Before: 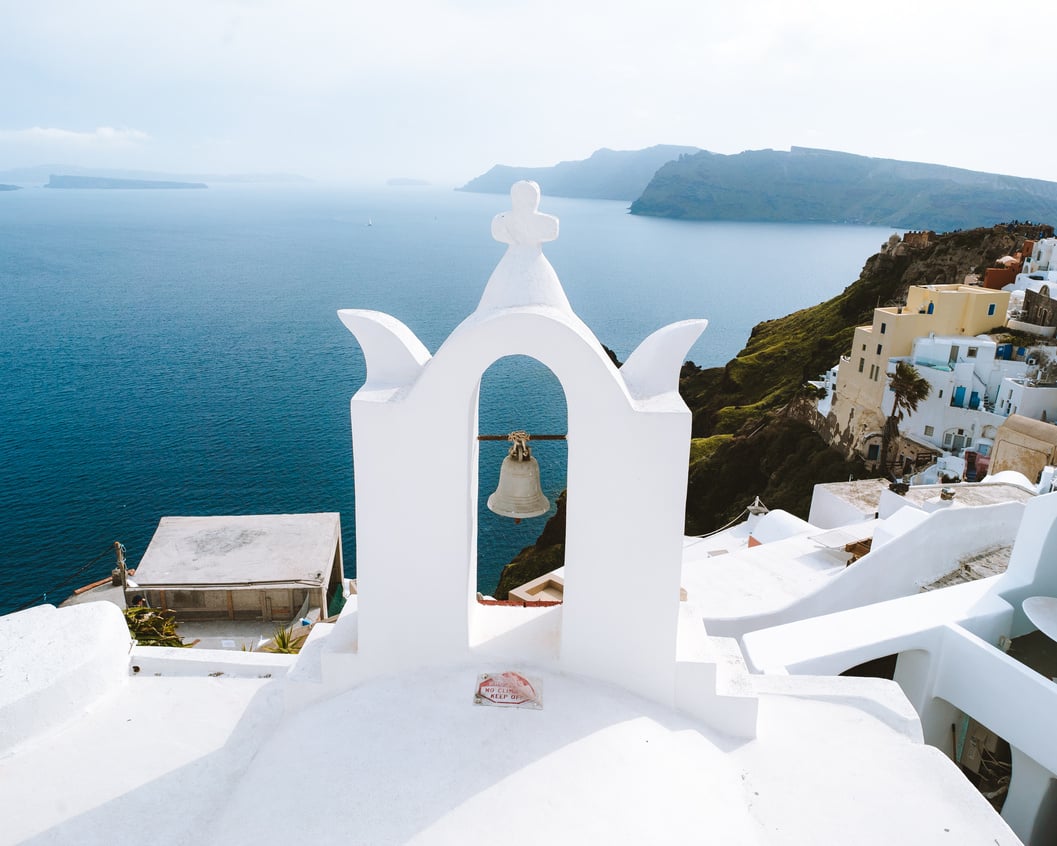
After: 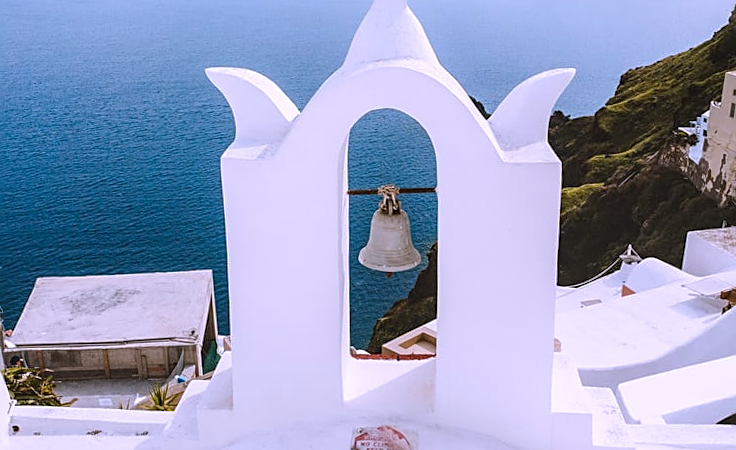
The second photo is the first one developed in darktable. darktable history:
local contrast: on, module defaults
exposure: exposure -0.177 EV
white balance: red 1.042, blue 1.17
rotate and perspective: rotation -1.32°, lens shift (horizontal) -0.031, crop left 0.015, crop right 0.985, crop top 0.047, crop bottom 0.982
crop: left 11.123%, top 27.61%, right 18.3%, bottom 17.034%
sharpen: on, module defaults
